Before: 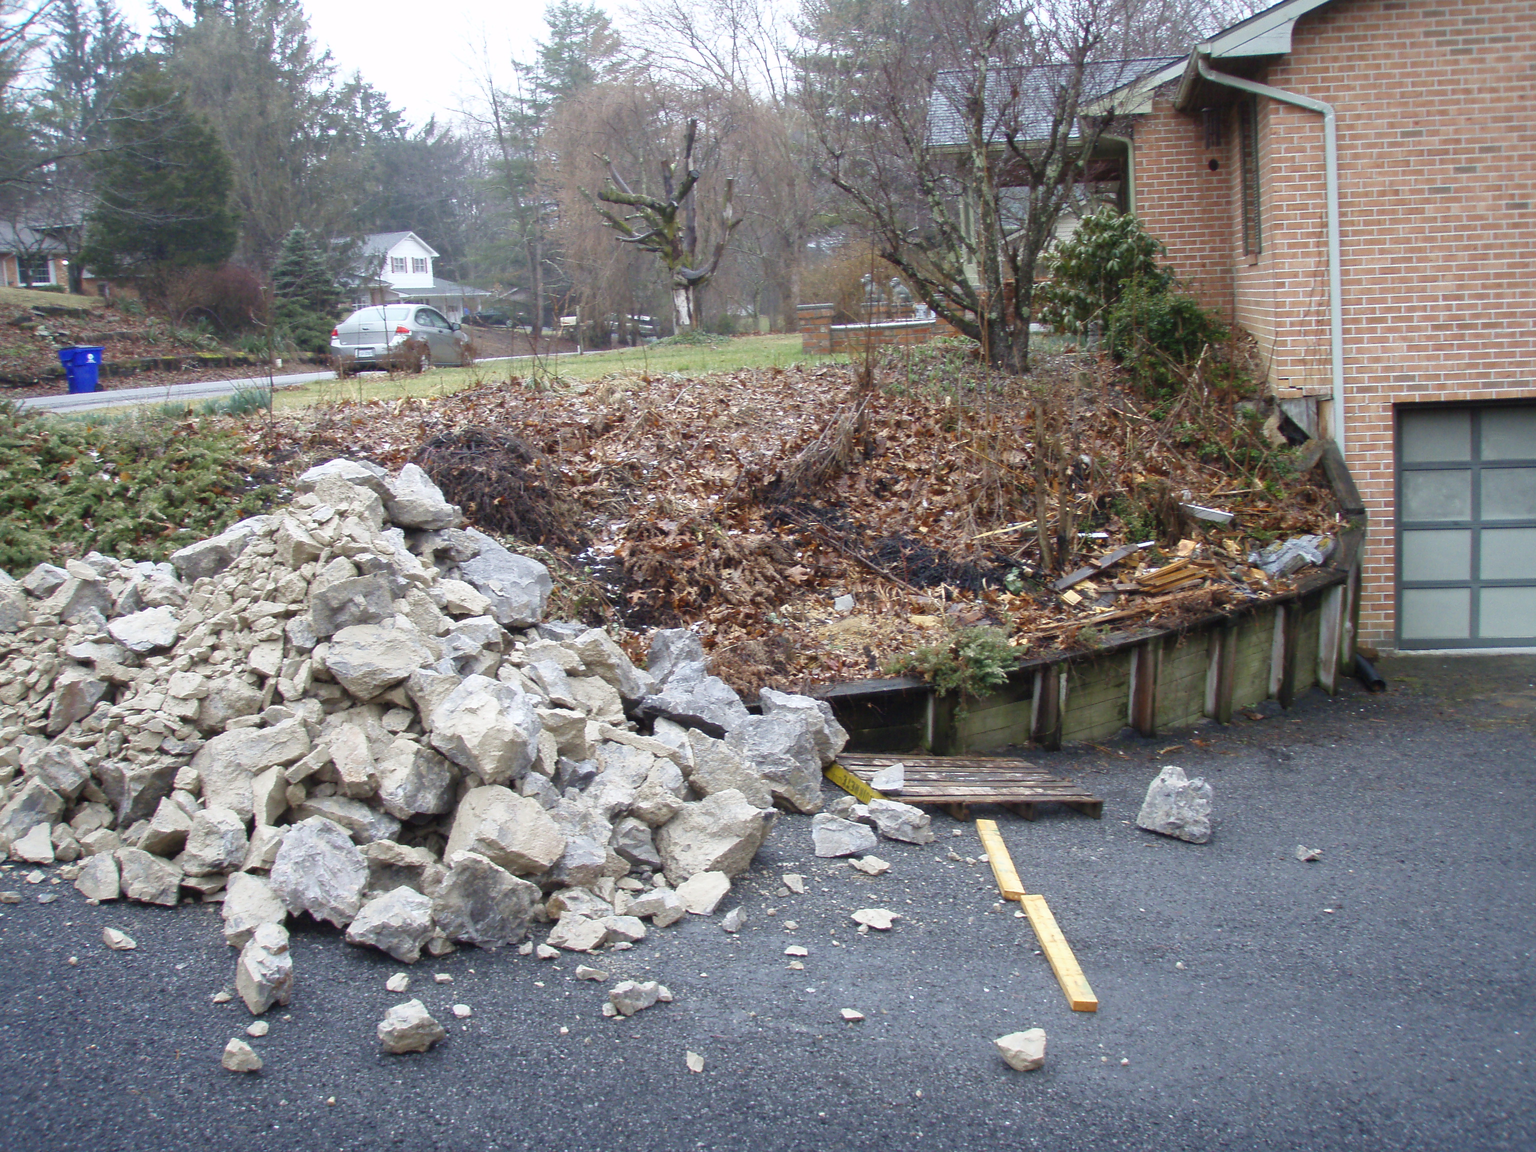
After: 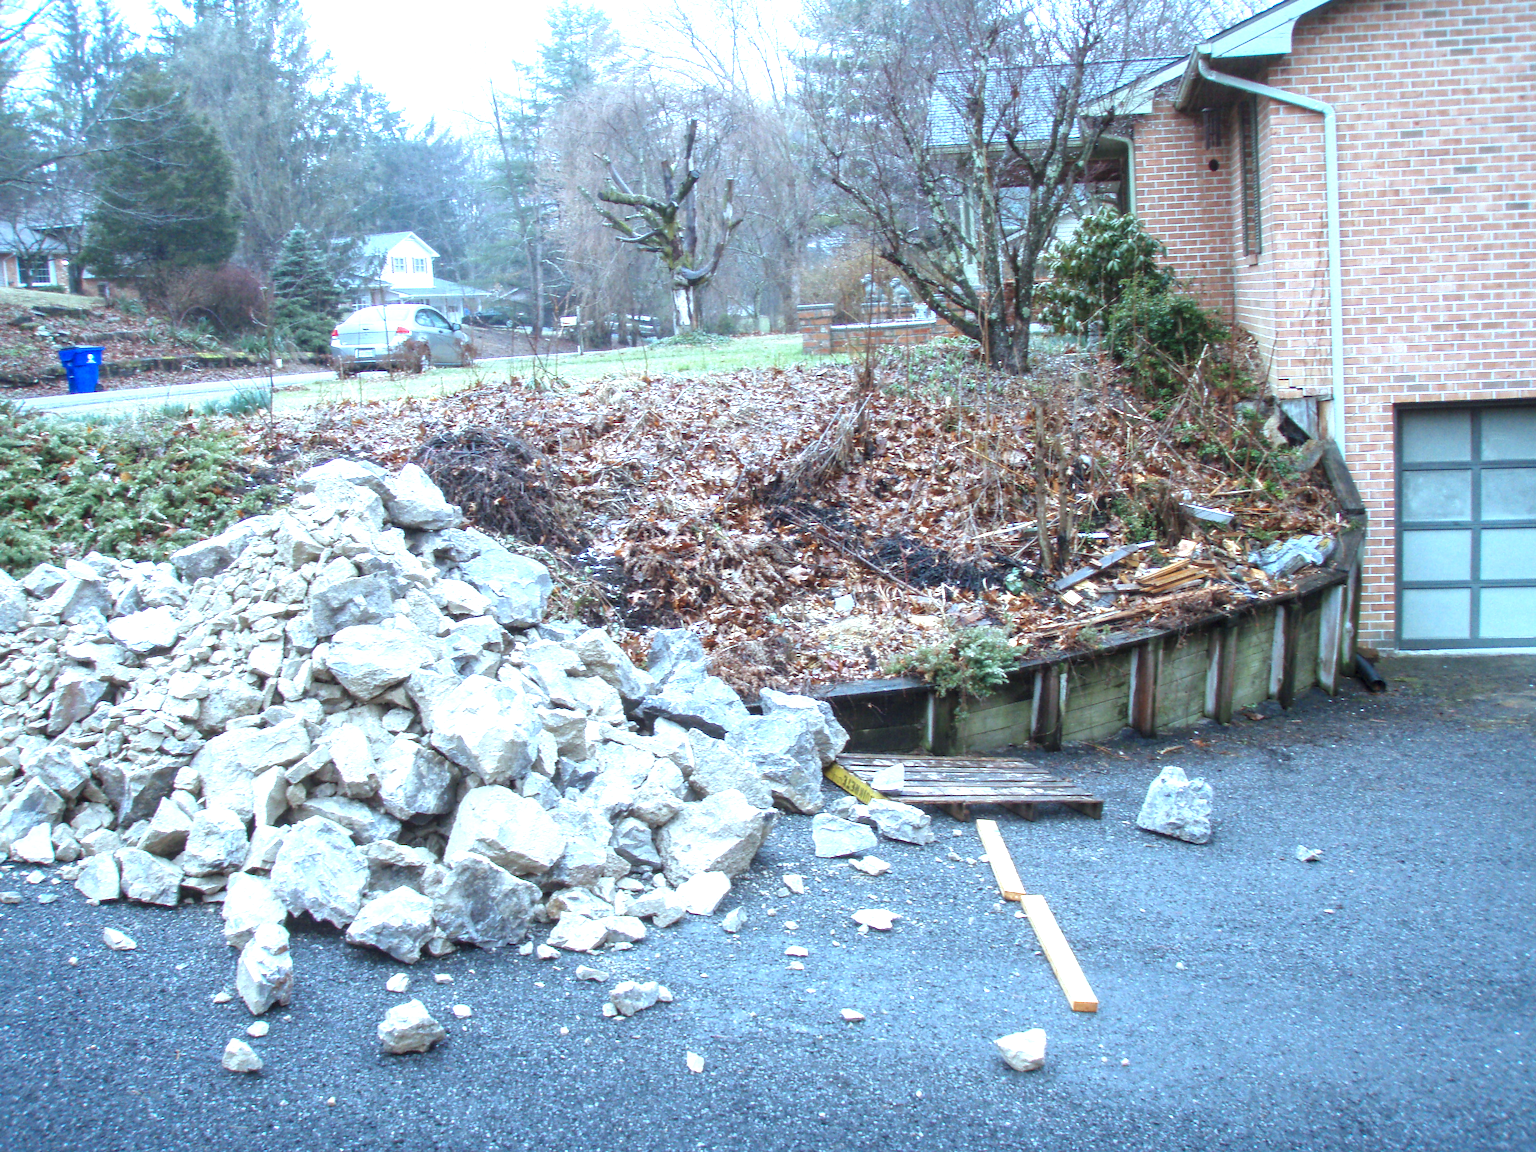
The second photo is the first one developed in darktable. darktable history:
color correction: highlights a* -9.73, highlights b* -21.22
local contrast: on, module defaults
exposure: exposure 0.95 EV, compensate highlight preservation false
